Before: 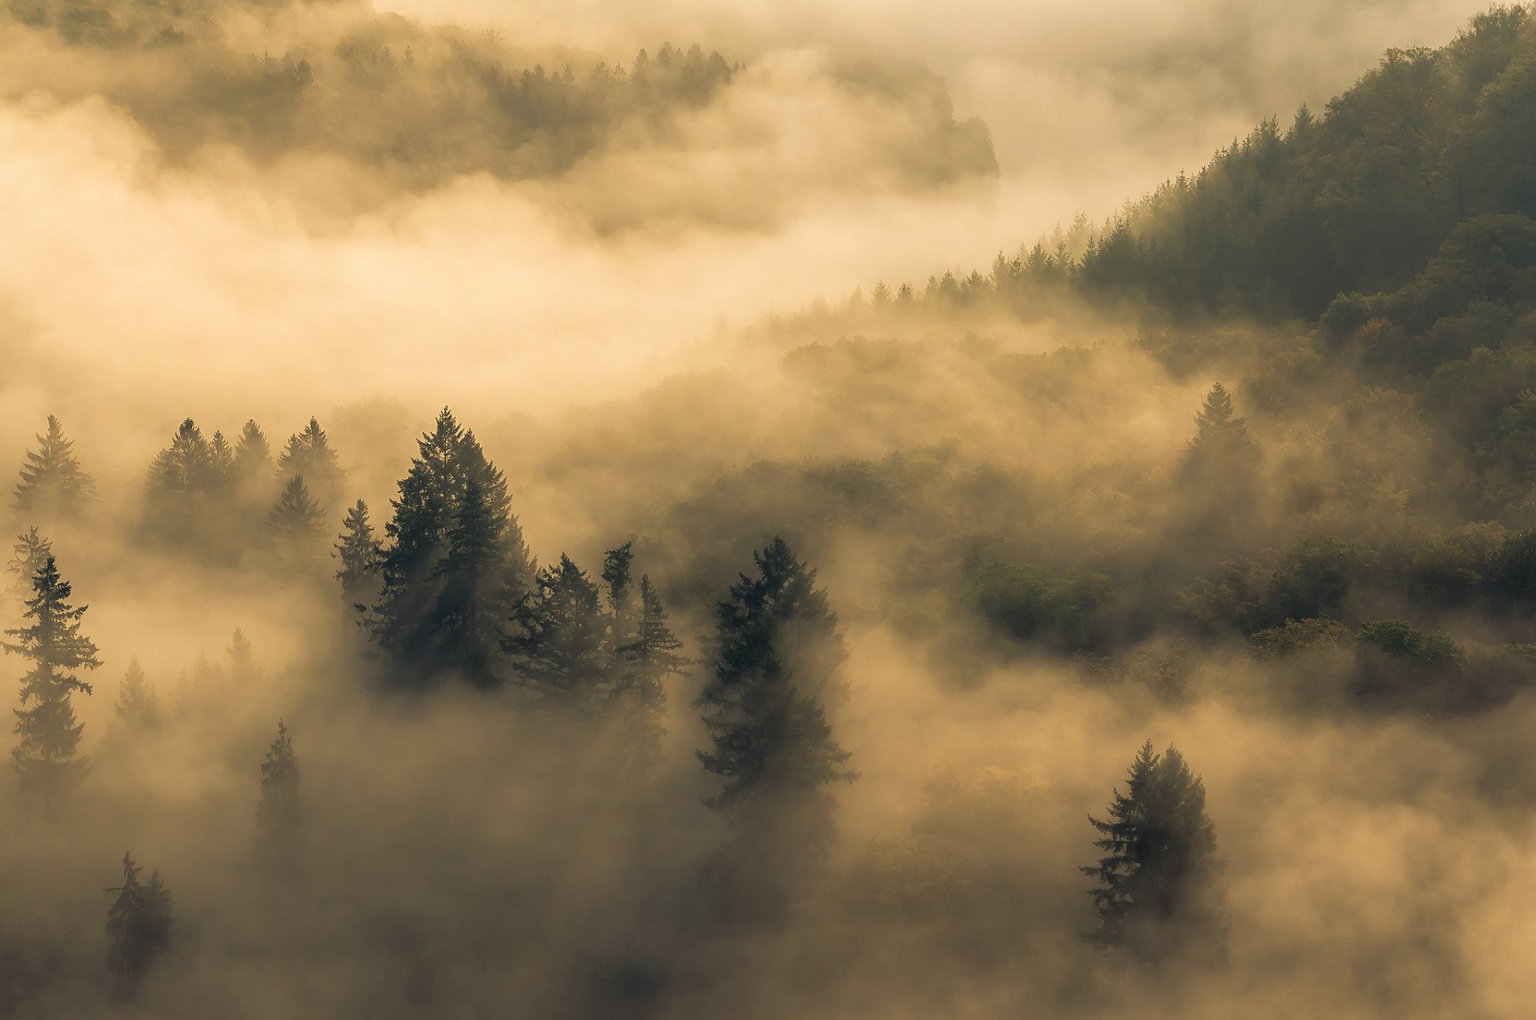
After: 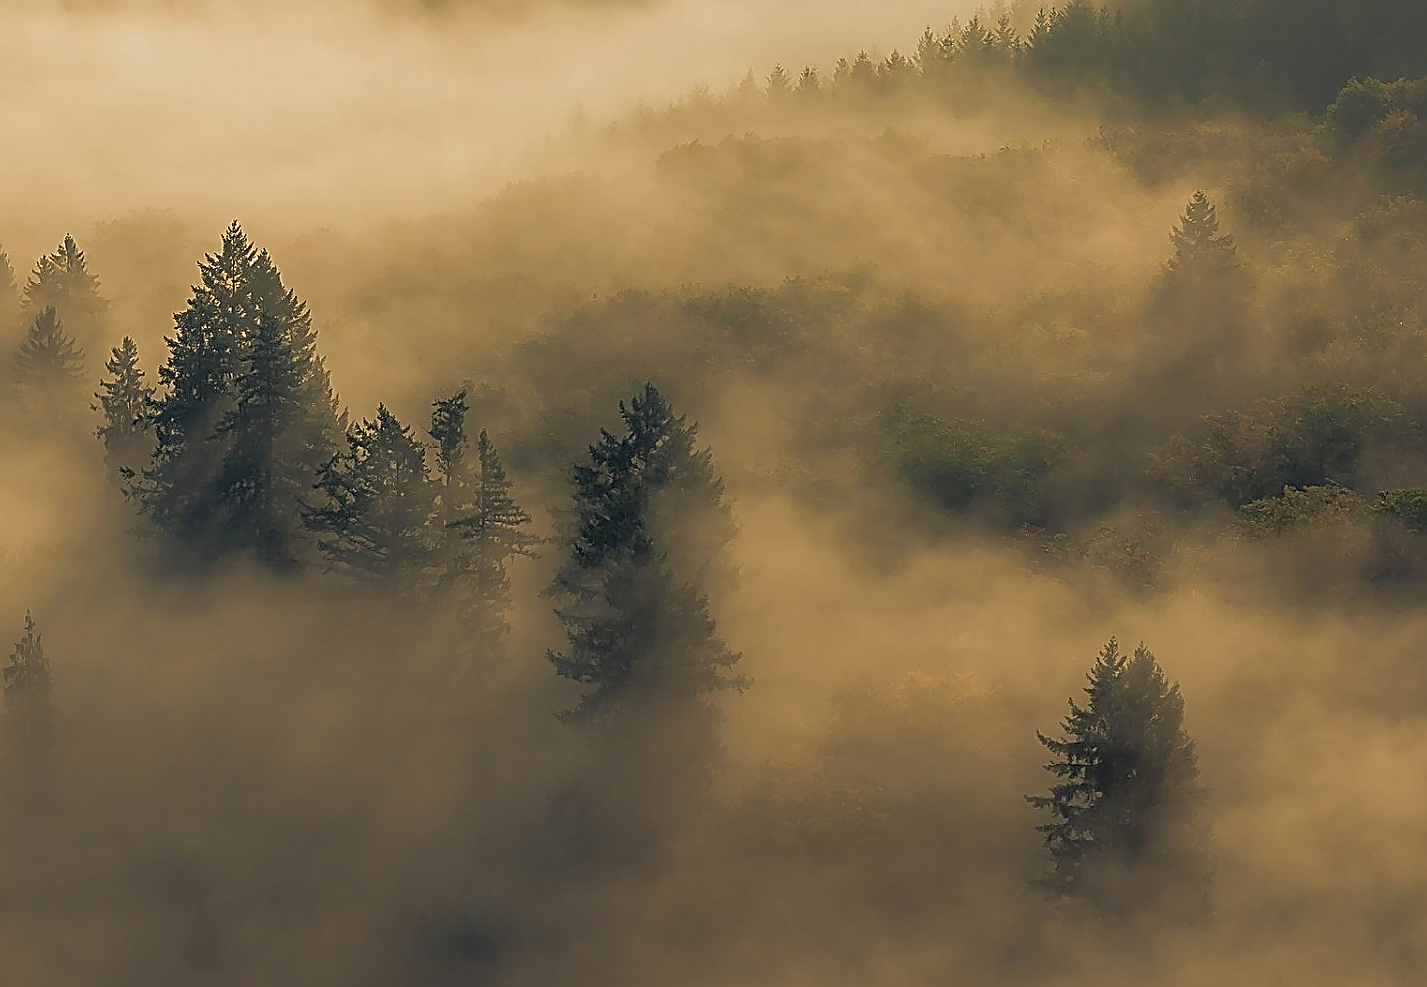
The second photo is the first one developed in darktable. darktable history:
crop: left 16.854%, top 22.524%, right 8.806%
sharpen: amount 1.991
tone equalizer: -8 EV 0.289 EV, -7 EV 0.409 EV, -6 EV 0.448 EV, -5 EV 0.23 EV, -3 EV -0.278 EV, -2 EV -0.416 EV, -1 EV -0.414 EV, +0 EV -0.243 EV, edges refinement/feathering 500, mask exposure compensation -1.57 EV, preserve details no
